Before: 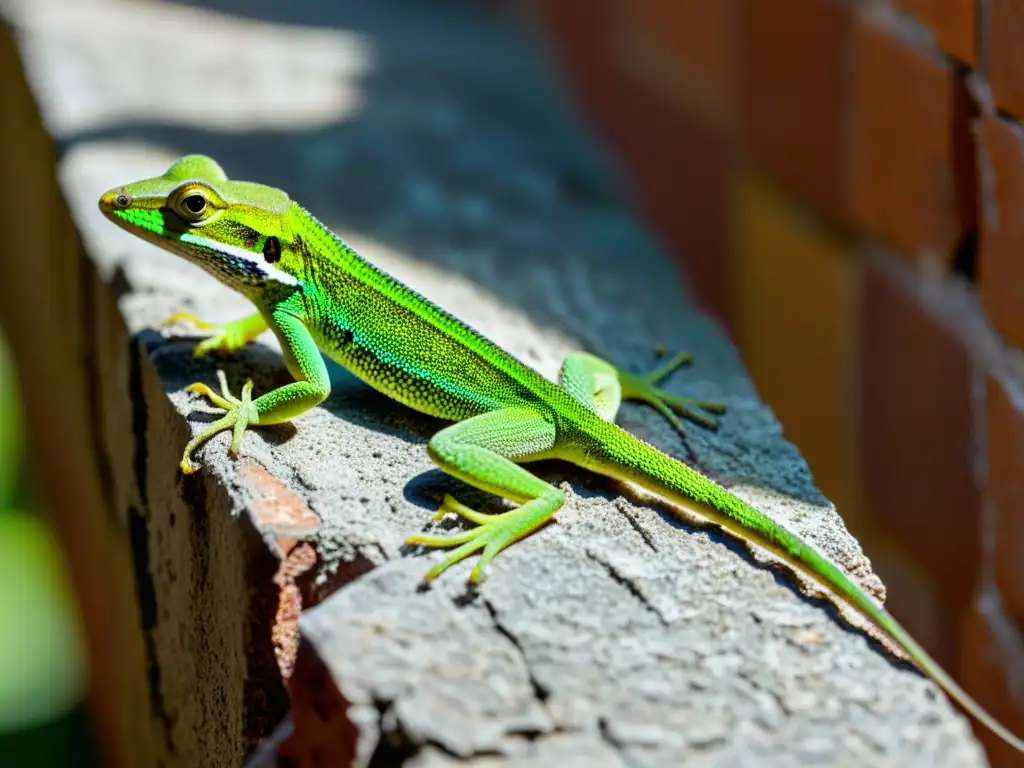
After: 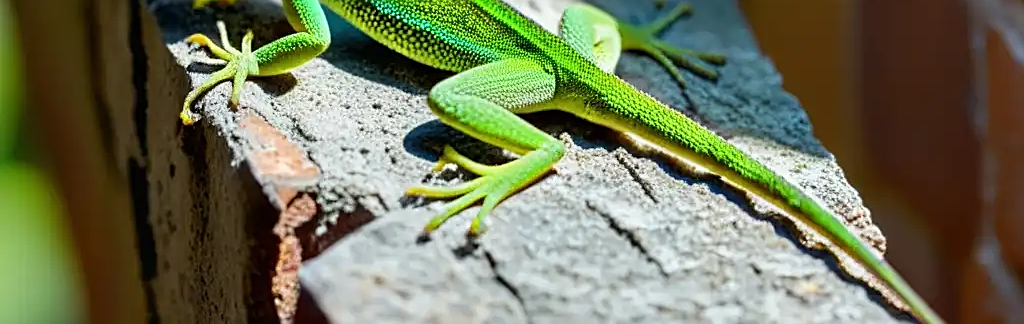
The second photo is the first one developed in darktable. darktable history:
sharpen: amount 0.494
crop: top 45.567%, bottom 12.169%
